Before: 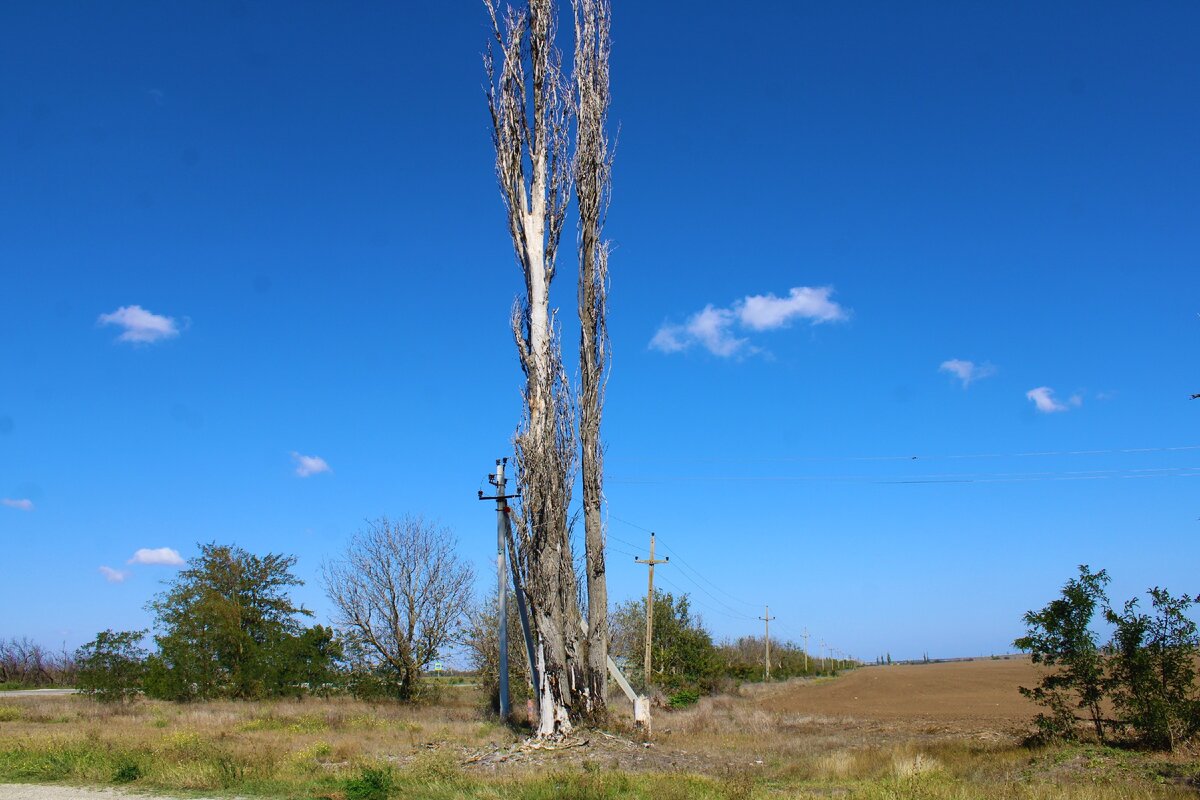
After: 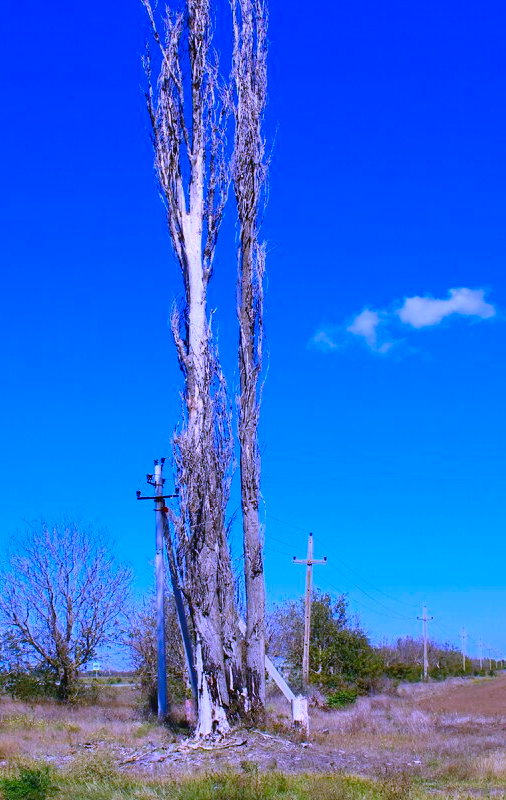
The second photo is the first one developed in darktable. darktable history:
color balance rgb: perceptual saturation grading › global saturation 25%, global vibrance 20%
tone equalizer: on, module defaults
crop: left 28.583%, right 29.231%
white balance: red 0.98, blue 1.61
